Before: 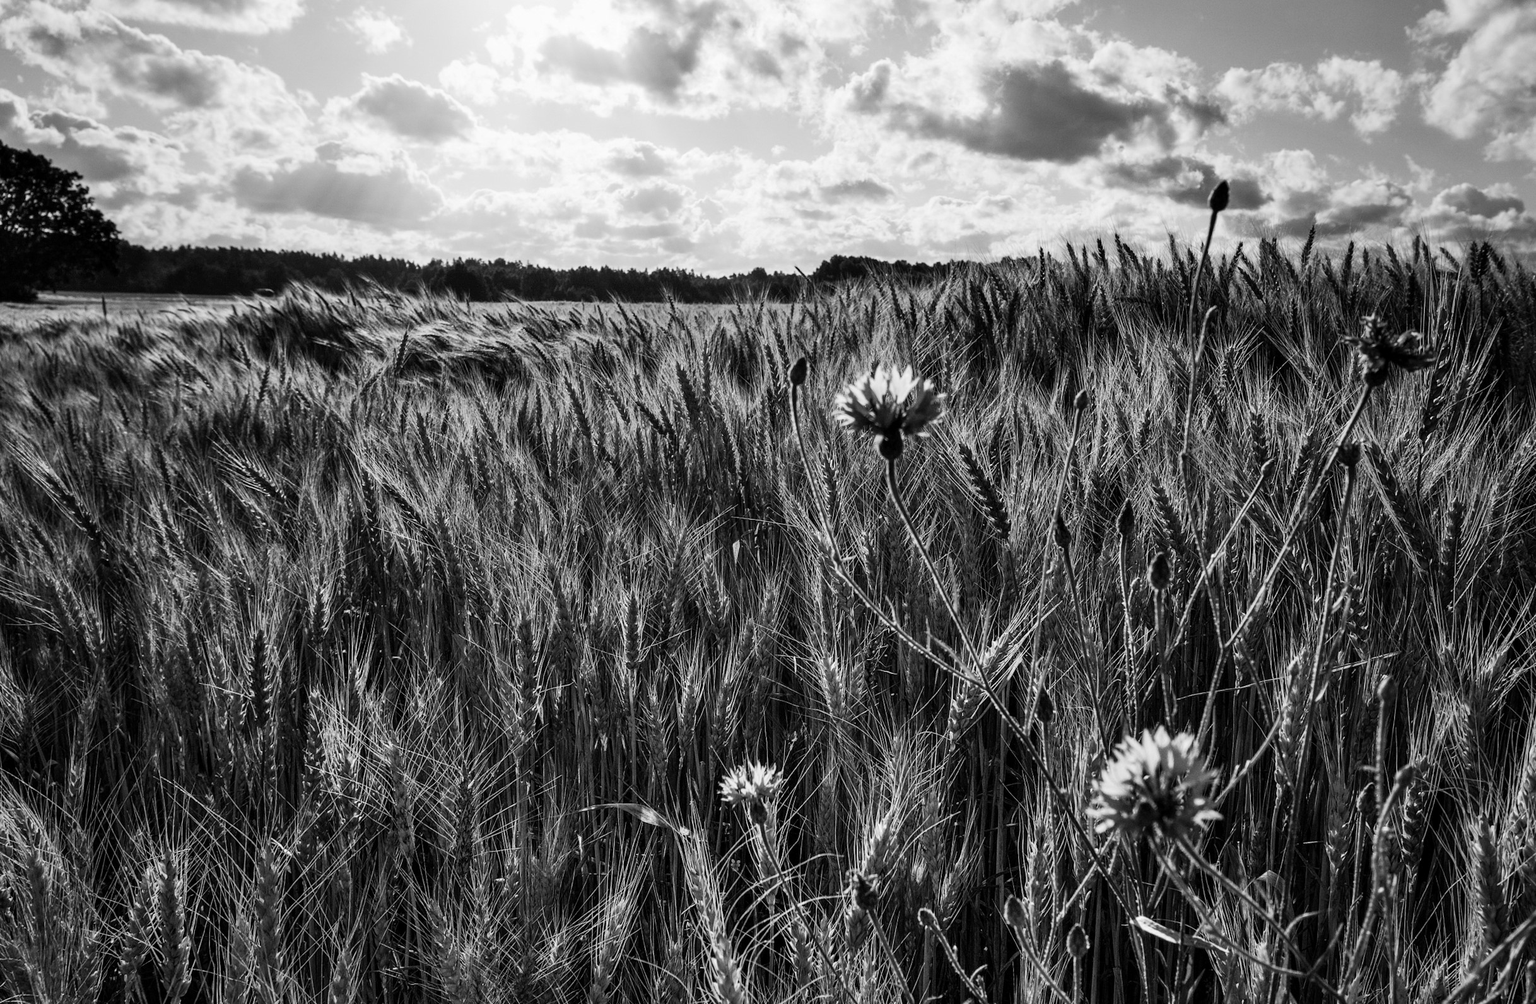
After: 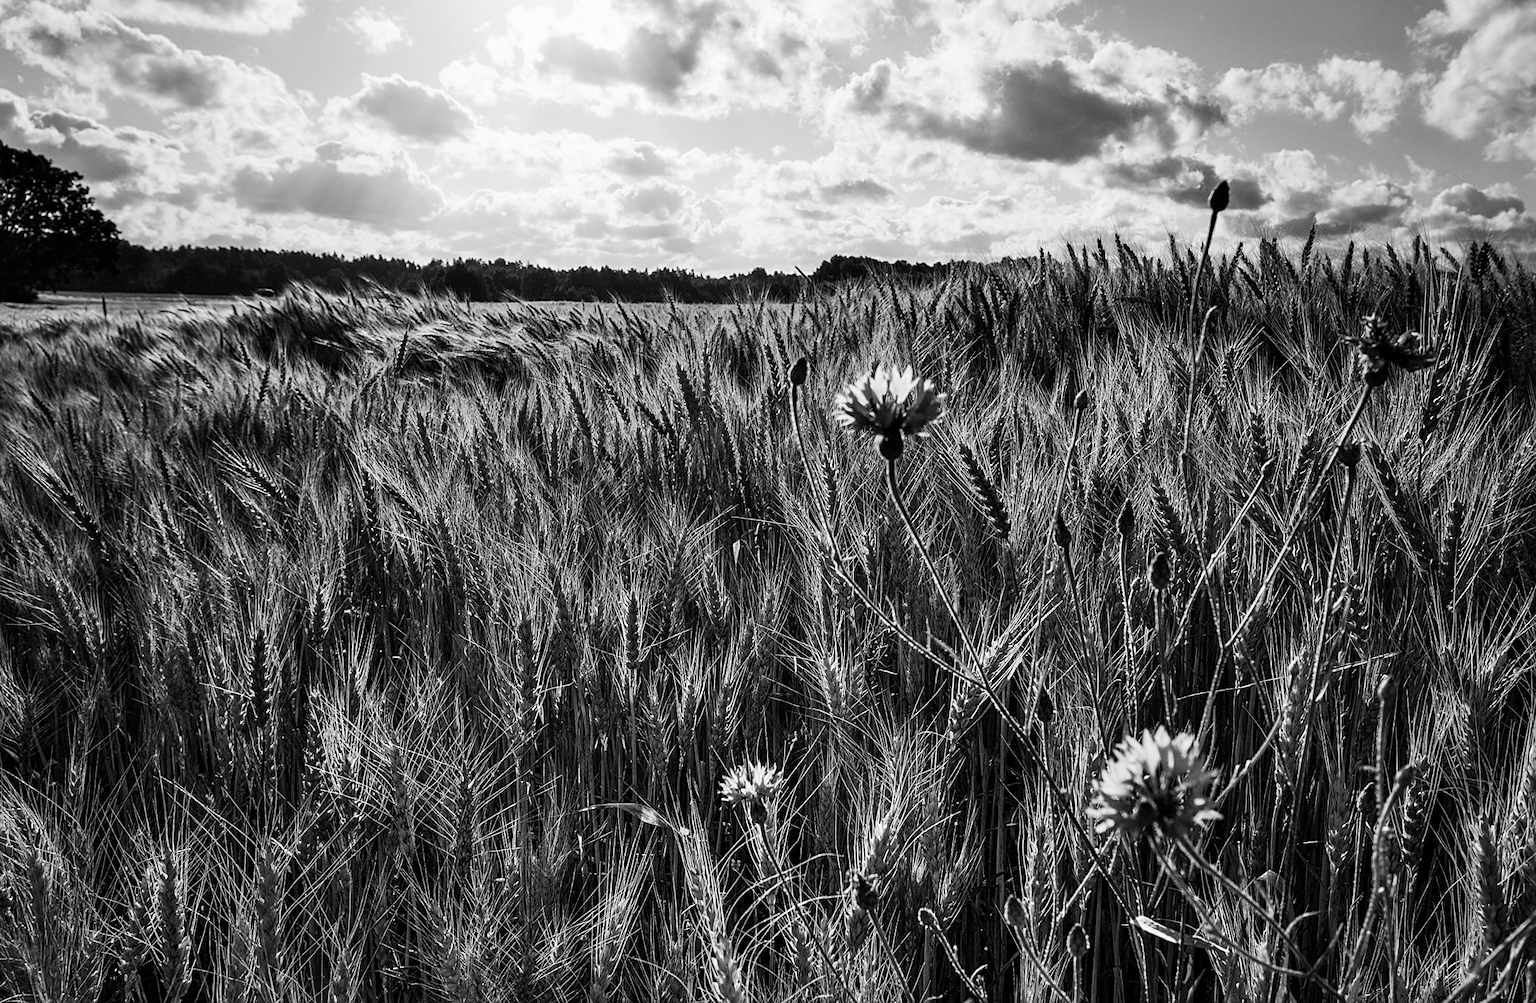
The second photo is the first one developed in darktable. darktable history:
sharpen: on, module defaults
contrast brightness saturation: contrast 0.074
